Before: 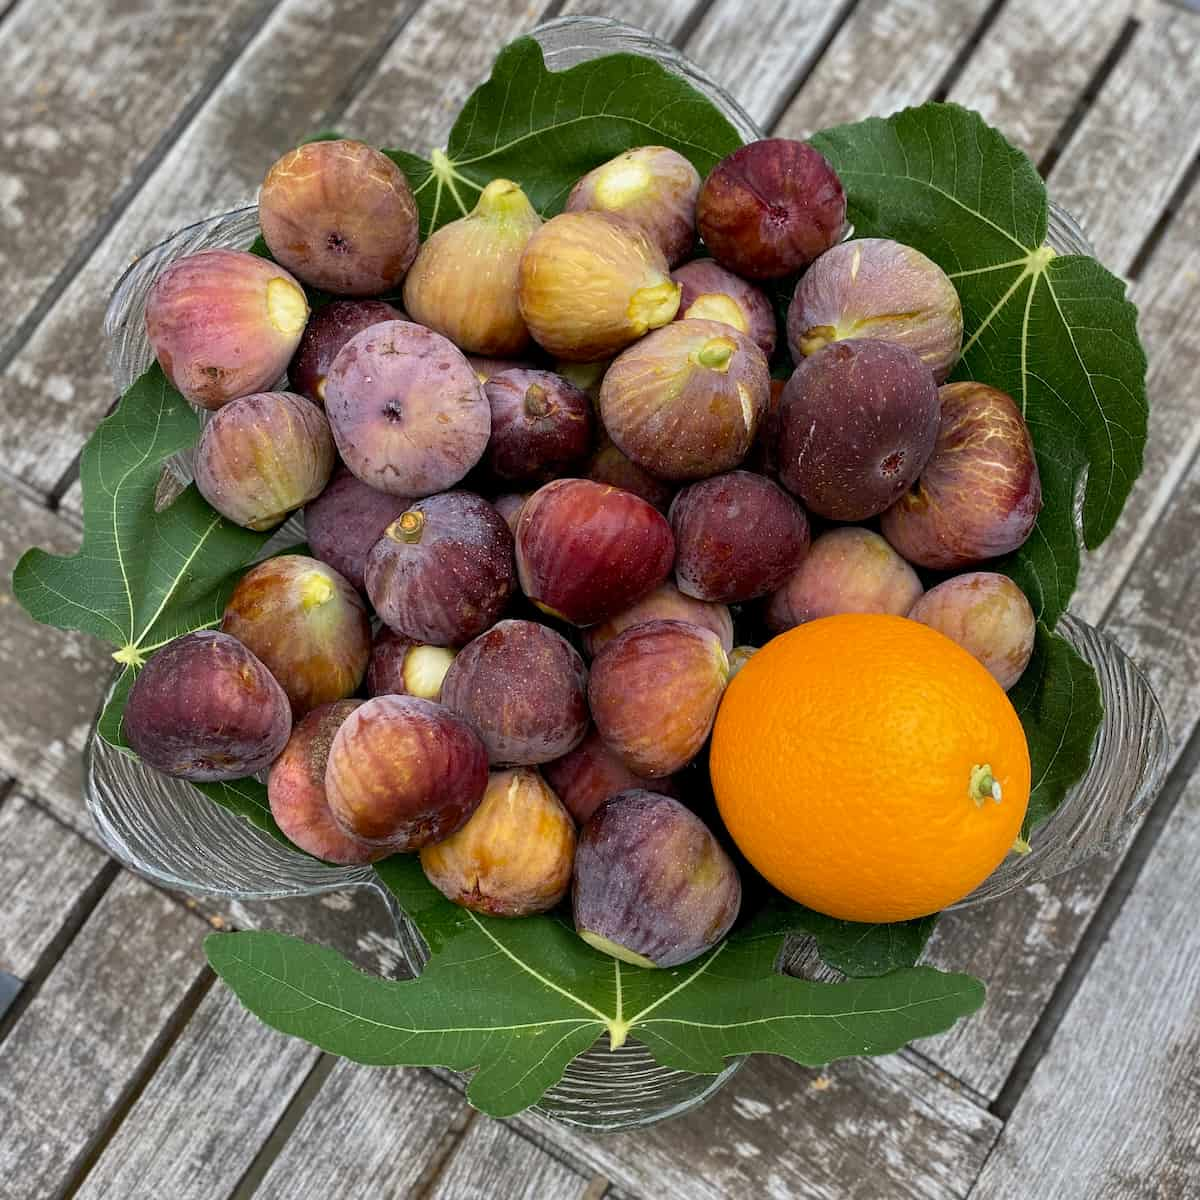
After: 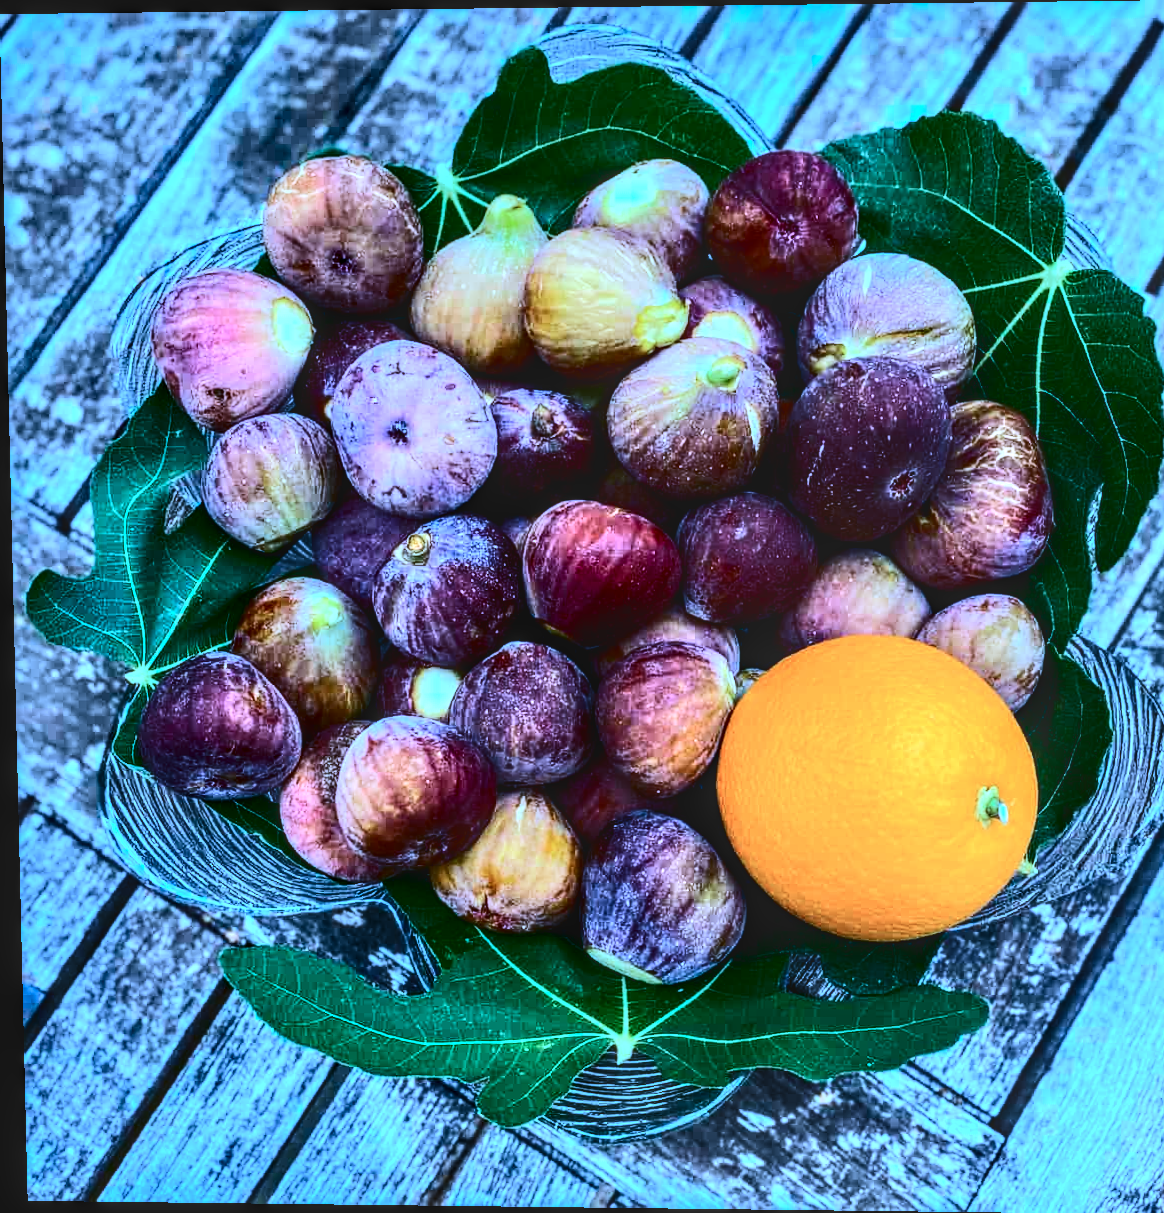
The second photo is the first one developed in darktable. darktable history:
tone equalizer: -8 EV -1.08 EV, -7 EV -1.01 EV, -6 EV -0.867 EV, -5 EV -0.578 EV, -3 EV 0.578 EV, -2 EV 0.867 EV, -1 EV 1.01 EV, +0 EV 1.08 EV, edges refinement/feathering 500, mask exposure compensation -1.57 EV, preserve details no
crop and rotate: right 5.167%
rotate and perspective: lens shift (vertical) 0.048, lens shift (horizontal) -0.024, automatic cropping off
local contrast: highlights 0%, shadows 0%, detail 133%
contrast brightness saturation: contrast 0.32, brightness -0.08, saturation 0.17
exposure: black level correction 0.002, exposure 0.15 EV, compensate highlight preservation false
color calibration: illuminant as shot in camera, x 0.442, y 0.413, temperature 2903.13 K
